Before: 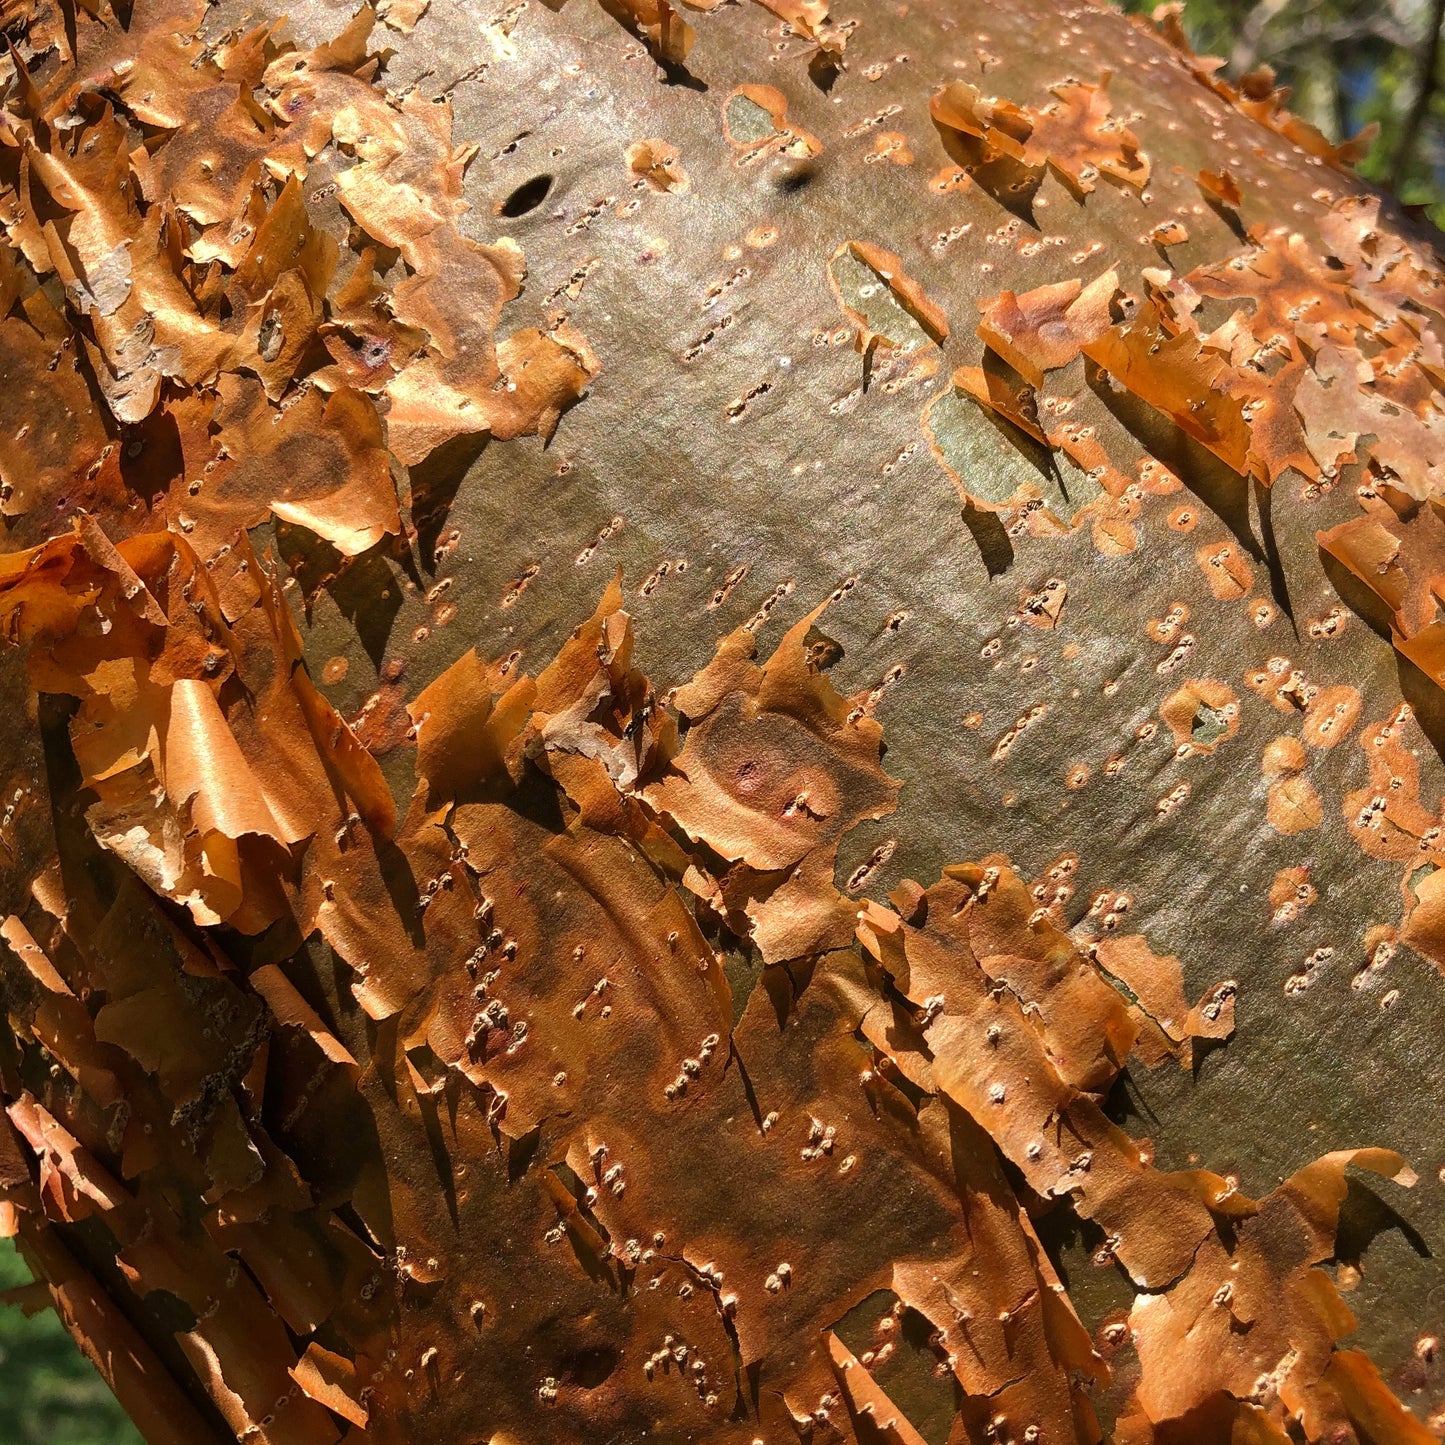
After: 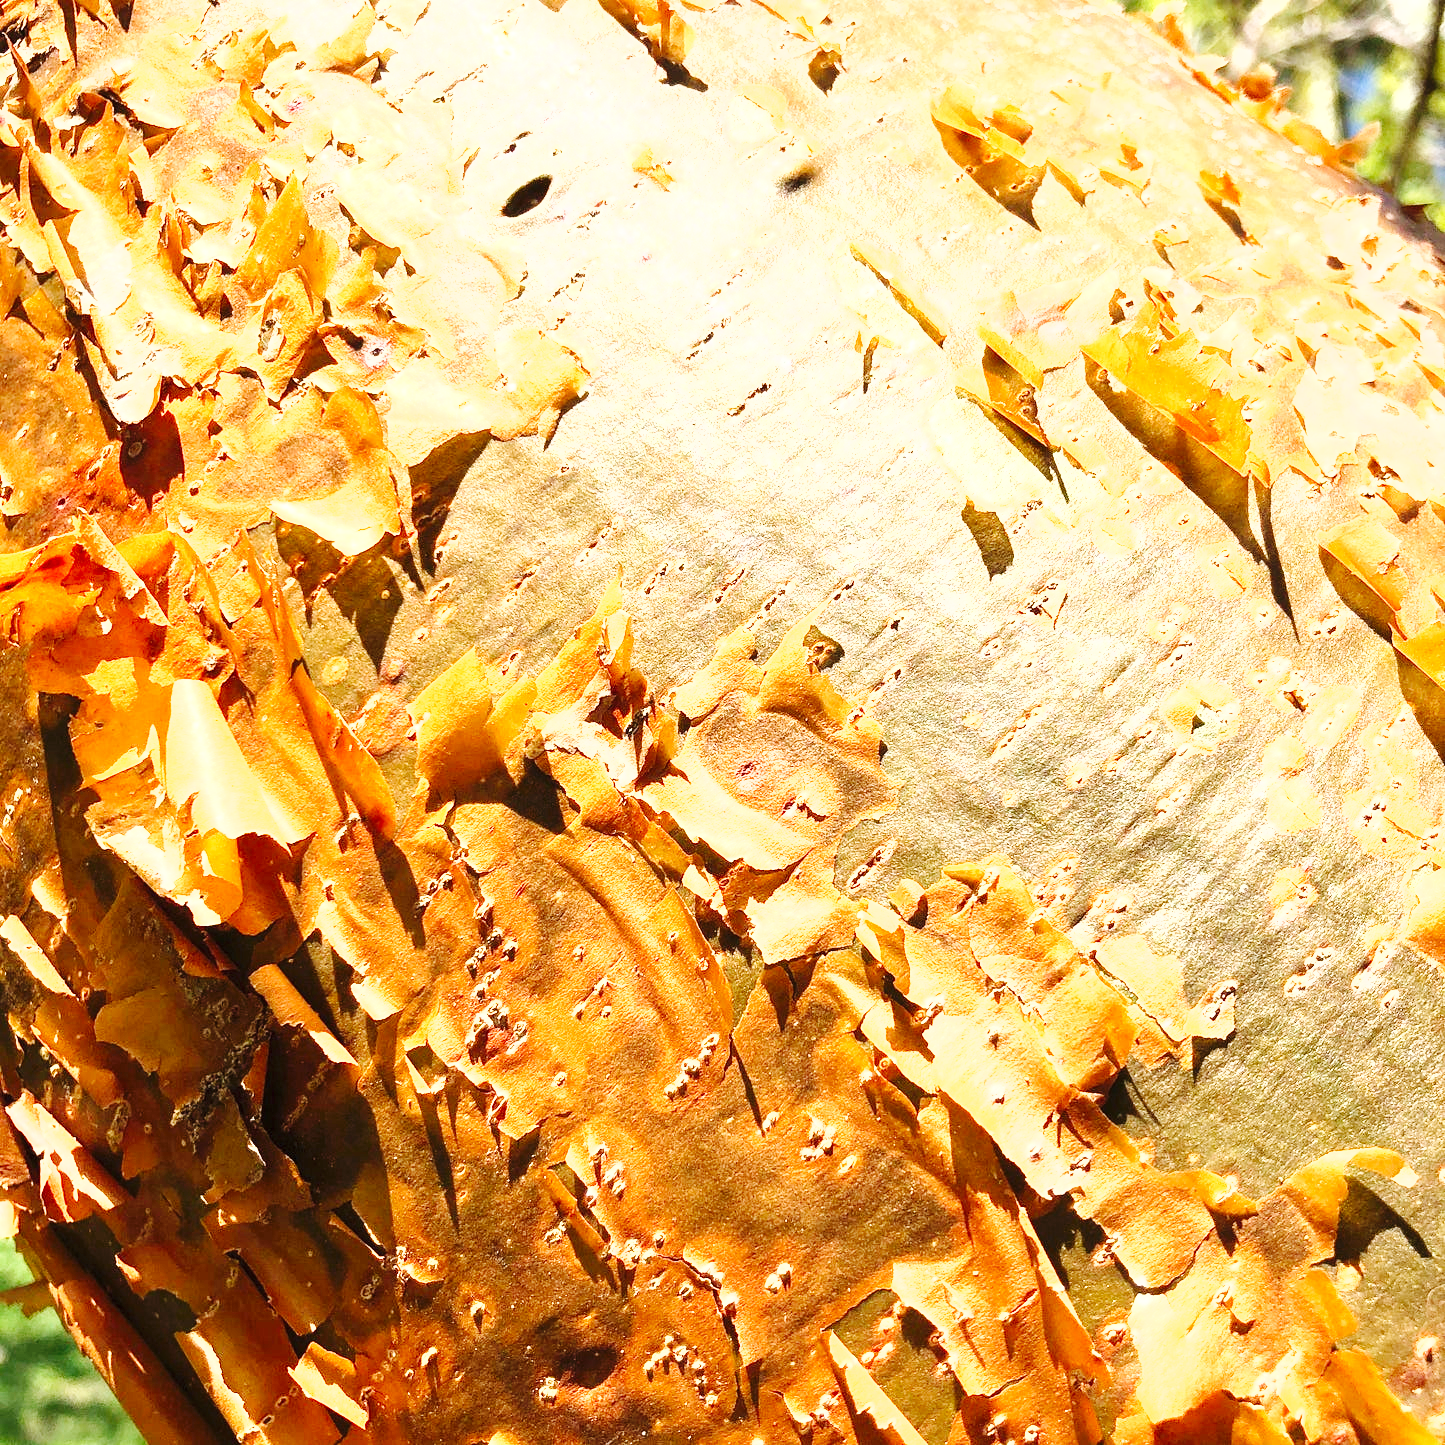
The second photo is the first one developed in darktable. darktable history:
exposure: exposure 2 EV, compensate exposure bias true, compensate highlight preservation false
base curve: curves: ch0 [(0, 0) (0.036, 0.025) (0.121, 0.166) (0.206, 0.329) (0.605, 0.79) (1, 1)], preserve colors none
fill light: on, module defaults
